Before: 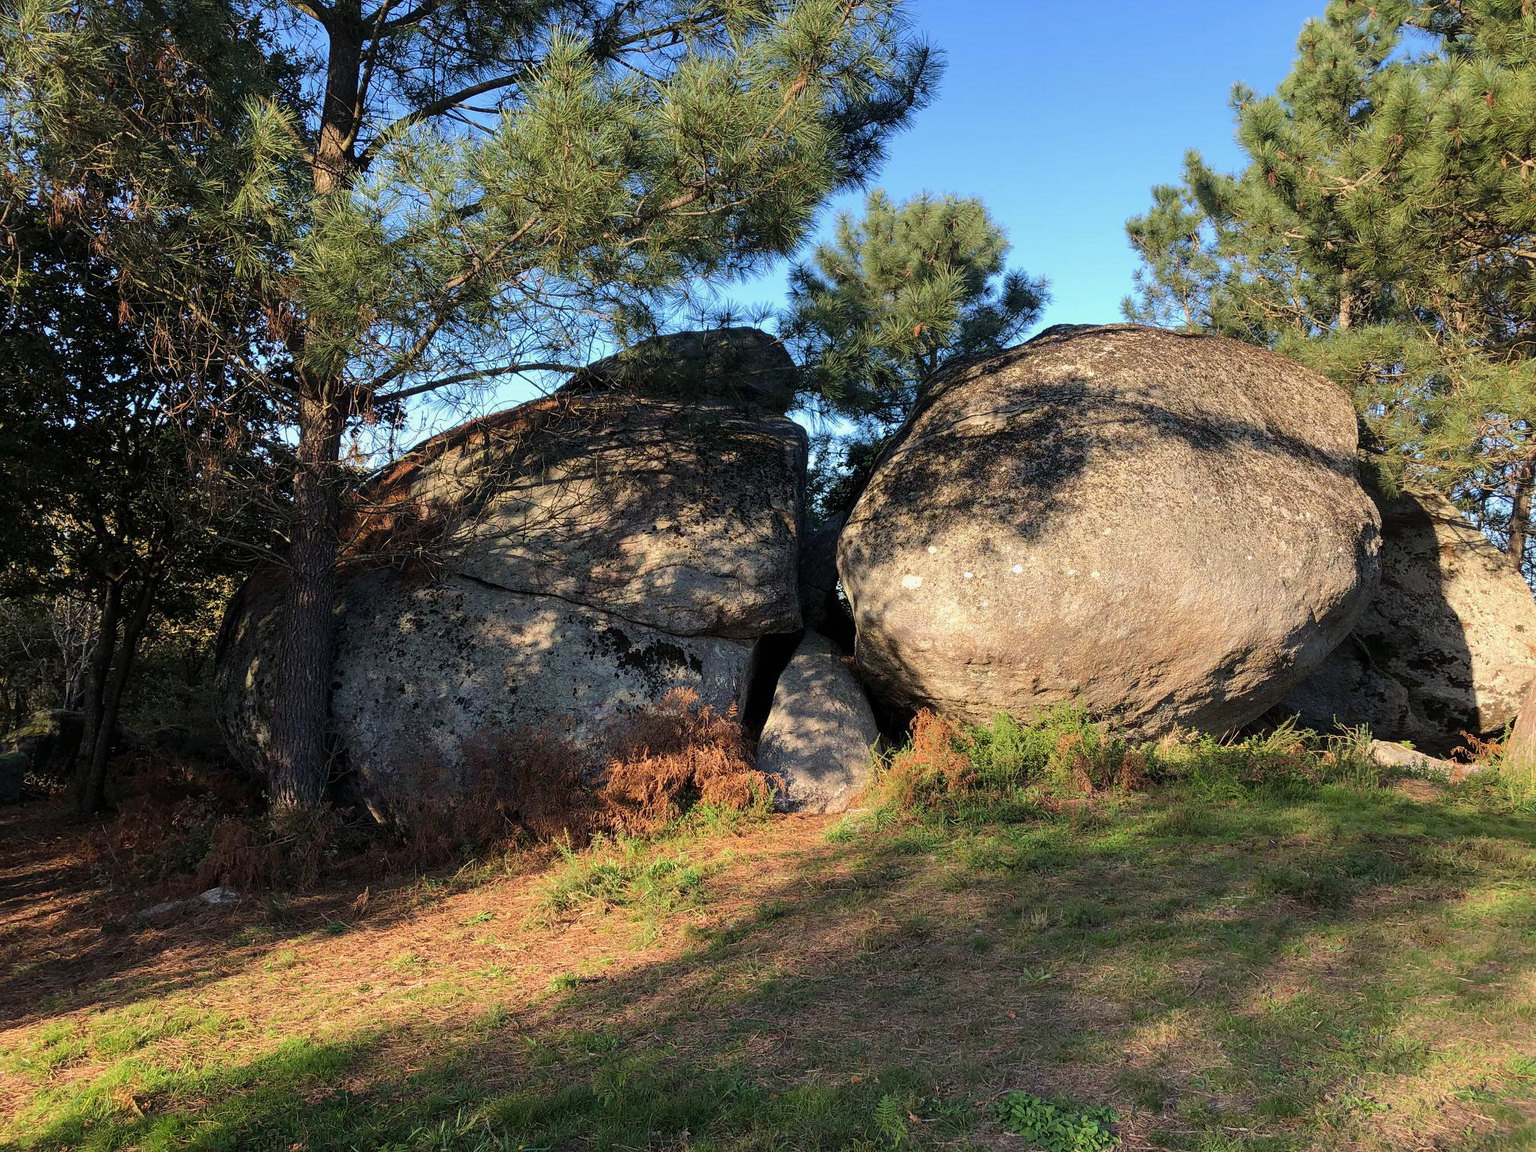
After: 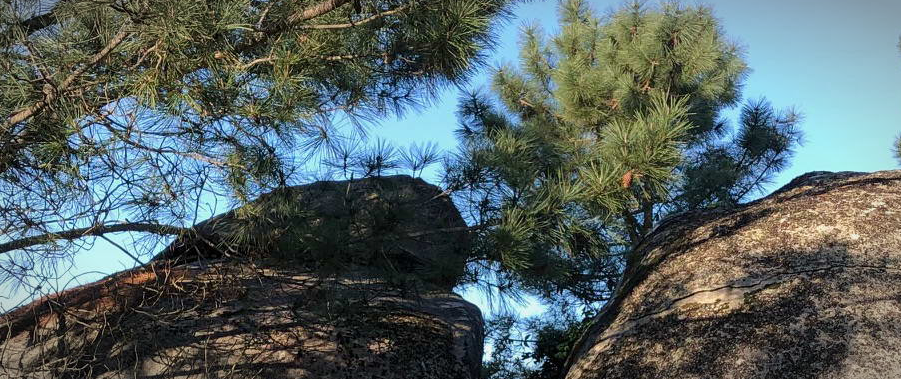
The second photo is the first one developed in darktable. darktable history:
vignetting: fall-off start 87%, automatic ratio true
tone equalizer: -7 EV 0.18 EV, -6 EV 0.12 EV, -5 EV 0.08 EV, -4 EV 0.04 EV, -2 EV -0.02 EV, -1 EV -0.04 EV, +0 EV -0.06 EV, luminance estimator HSV value / RGB max
crop: left 28.64%, top 16.832%, right 26.637%, bottom 58.055%
